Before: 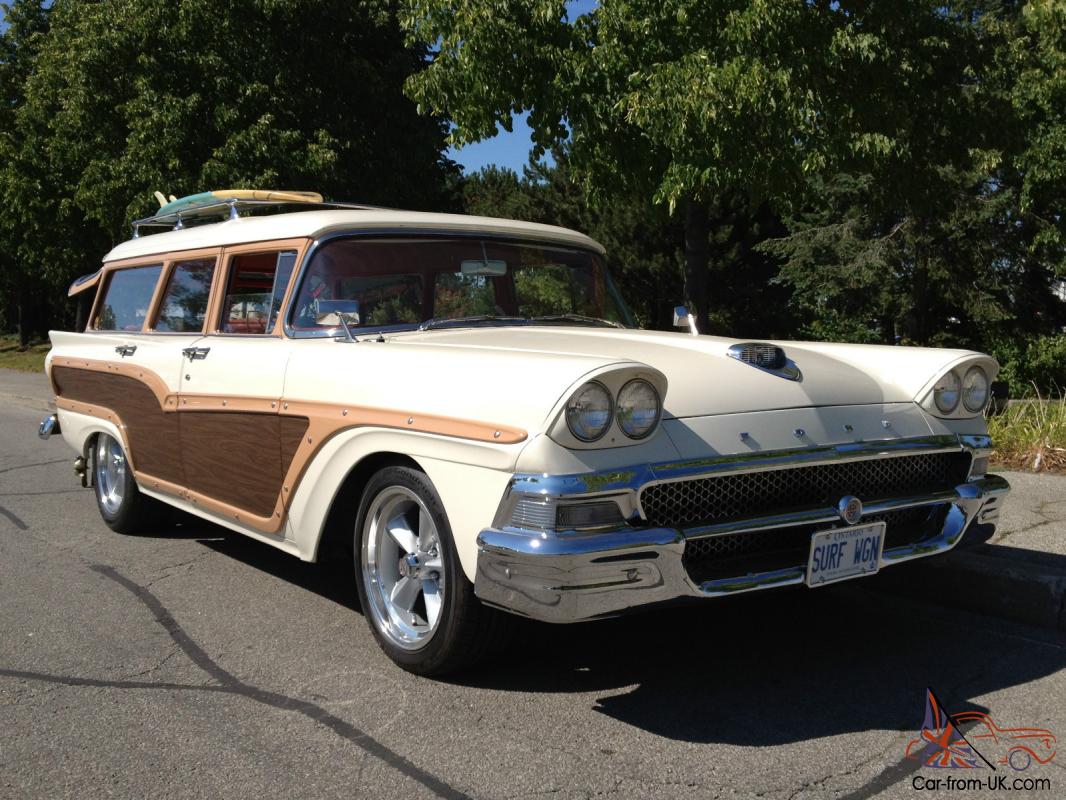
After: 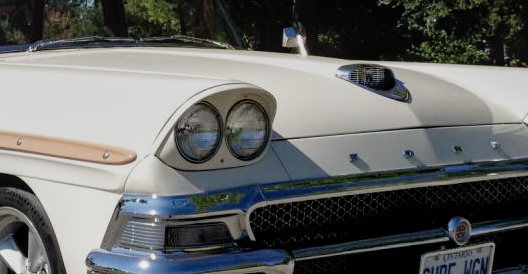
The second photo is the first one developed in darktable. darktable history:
local contrast: detail 130%
crop: left 36.747%, top 34.881%, right 13.108%, bottom 30.754%
filmic rgb: black relative exposure -7.98 EV, white relative exposure 3.89 EV, hardness 4.24, preserve chrominance no, color science v5 (2021)
